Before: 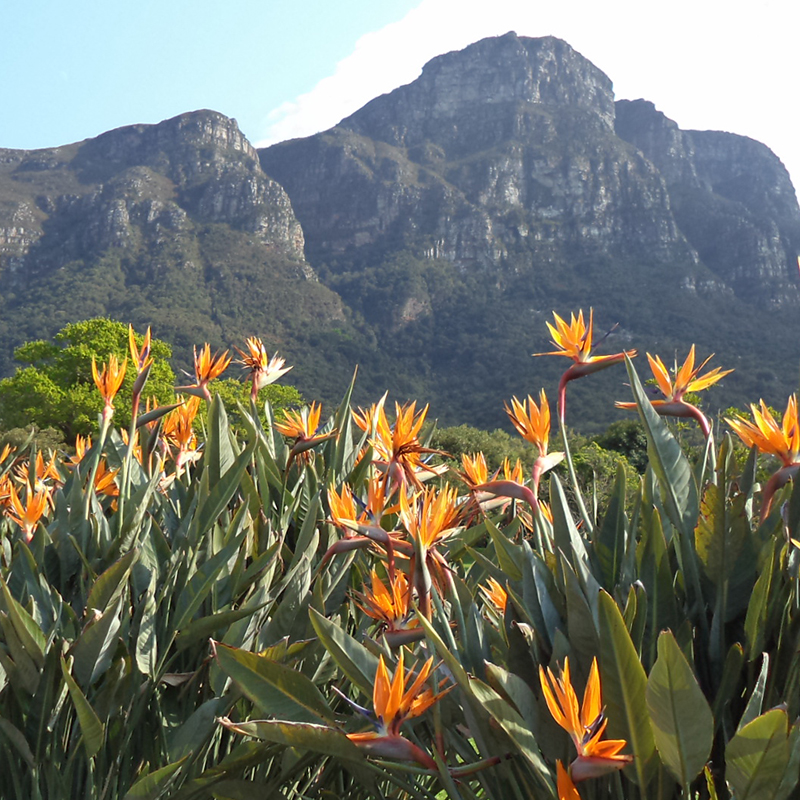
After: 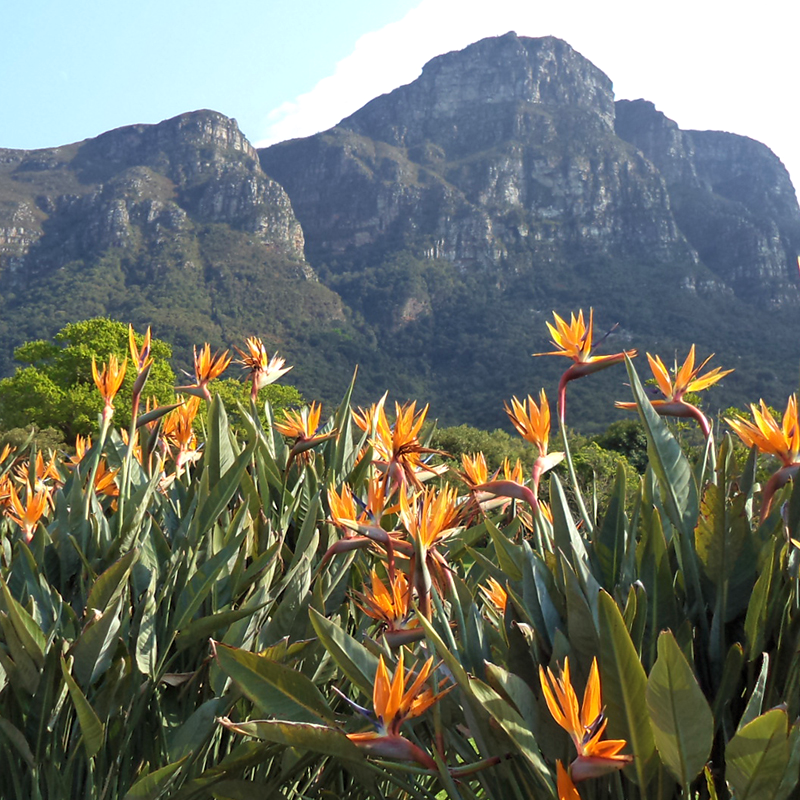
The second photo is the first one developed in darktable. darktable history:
velvia: on, module defaults
levels: levels [0.026, 0.507, 0.987]
